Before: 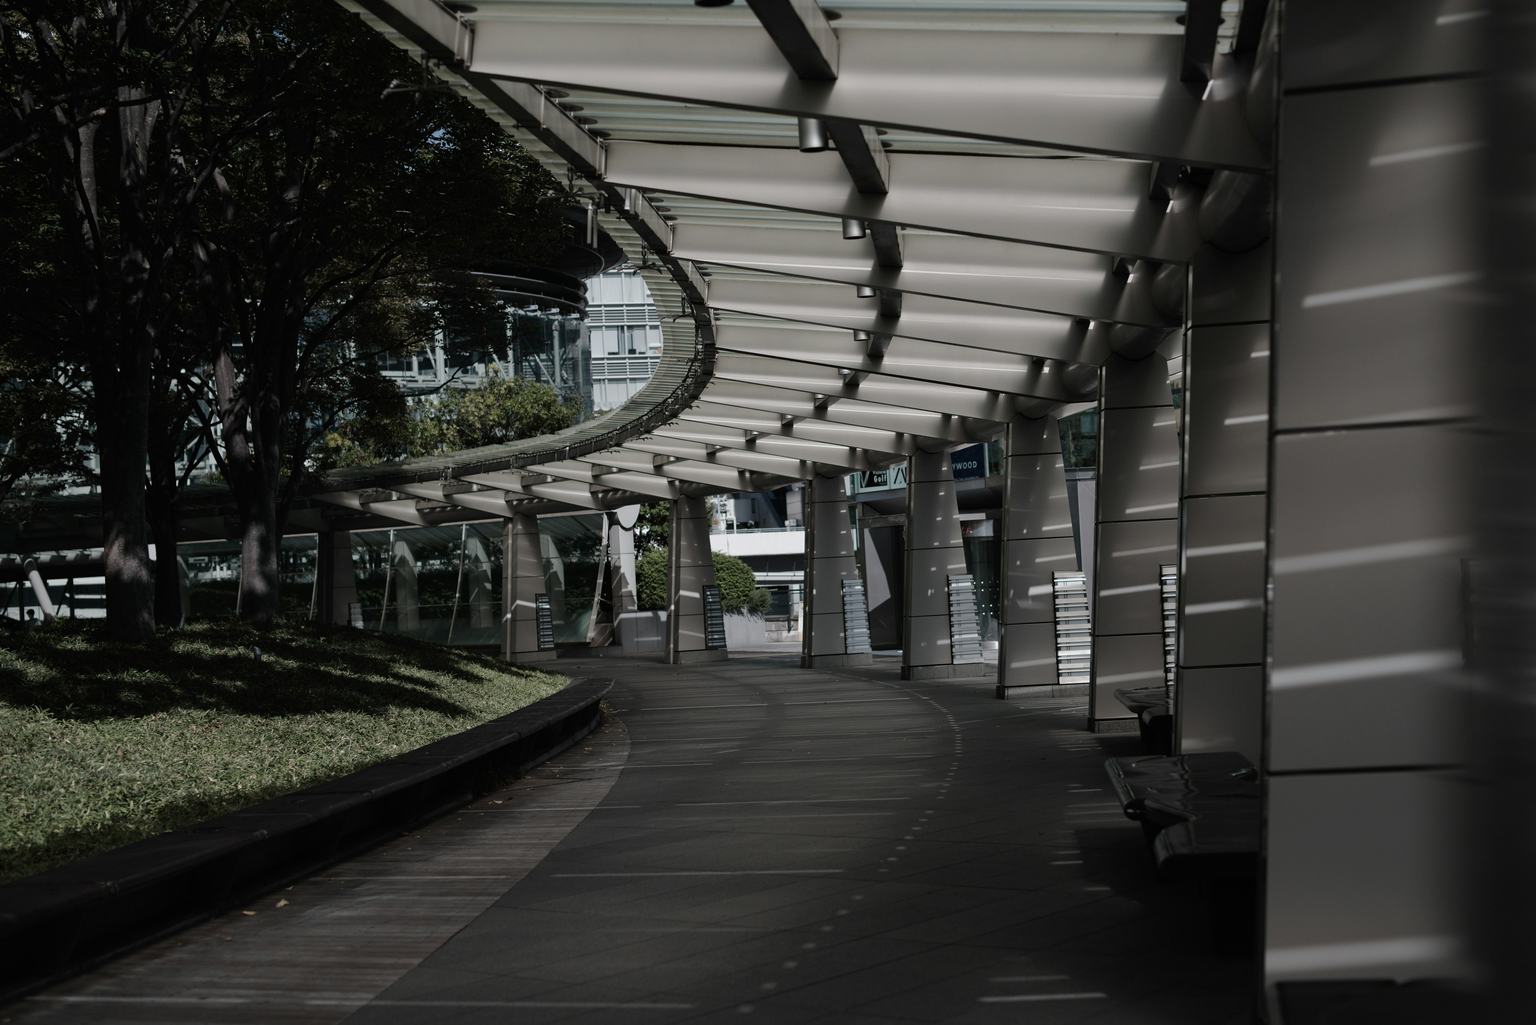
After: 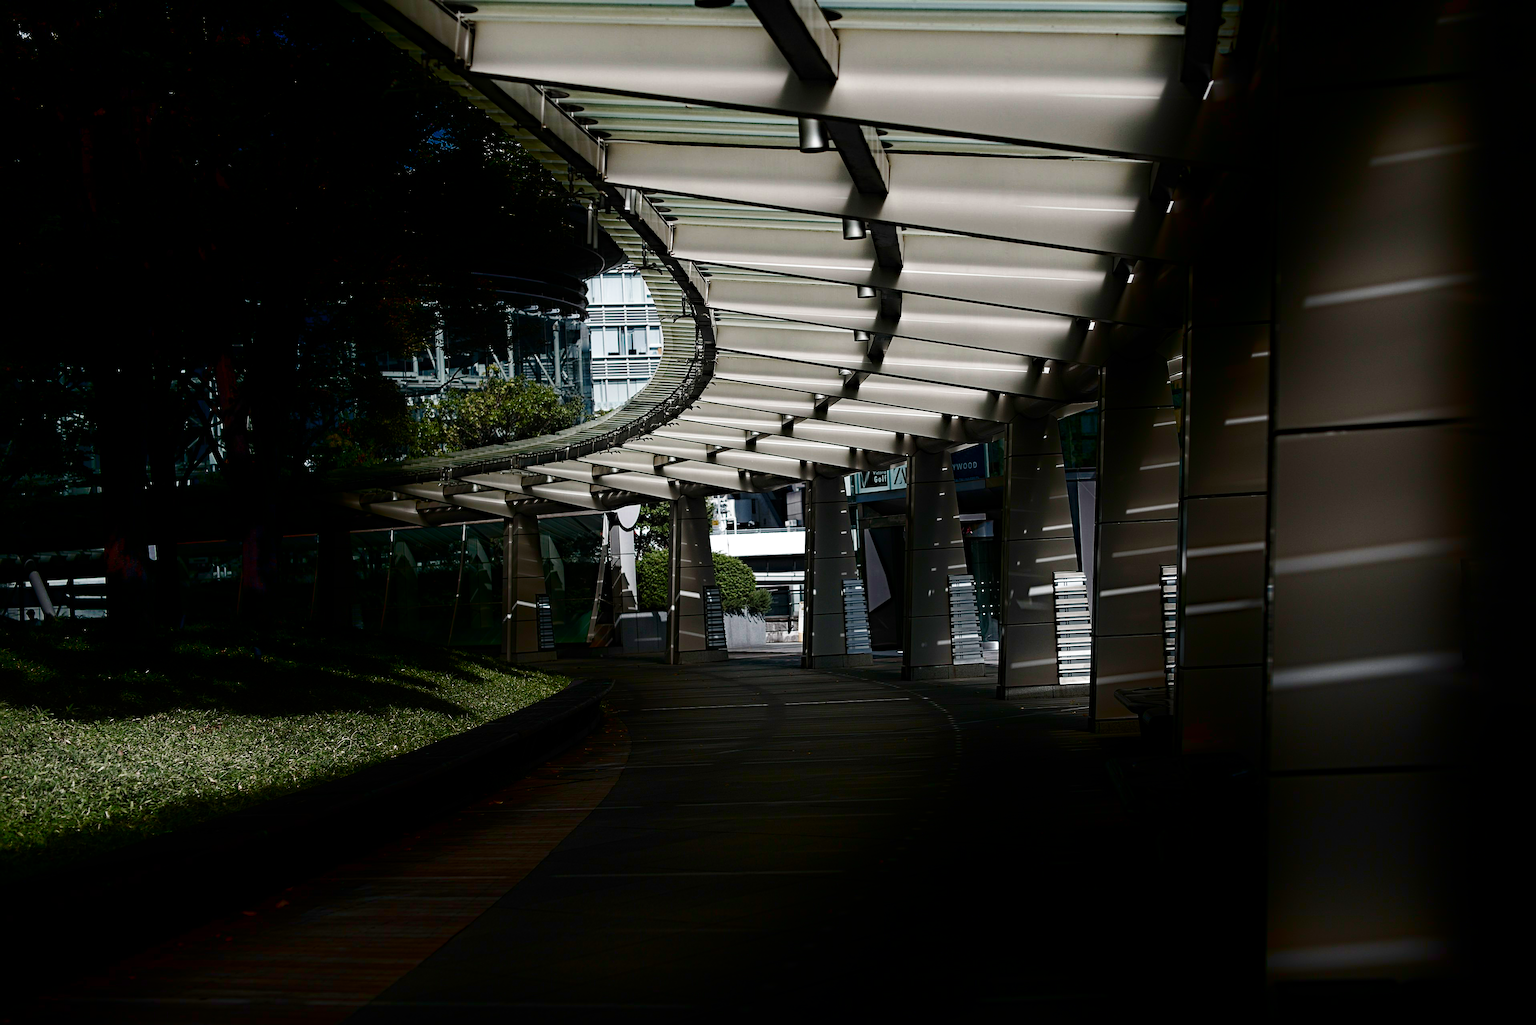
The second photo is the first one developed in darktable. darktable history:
shadows and highlights: shadows -88.03, highlights -35.45, shadows color adjustment 99.15%, highlights color adjustment 0%, soften with gaussian
white balance: emerald 1
base curve: curves: ch0 [(0, 0) (0.028, 0.03) (0.121, 0.232) (0.46, 0.748) (0.859, 0.968) (1, 1)], preserve colors none
sharpen: on, module defaults
haze removal: strength 0.5, distance 0.43, compatibility mode true, adaptive false
